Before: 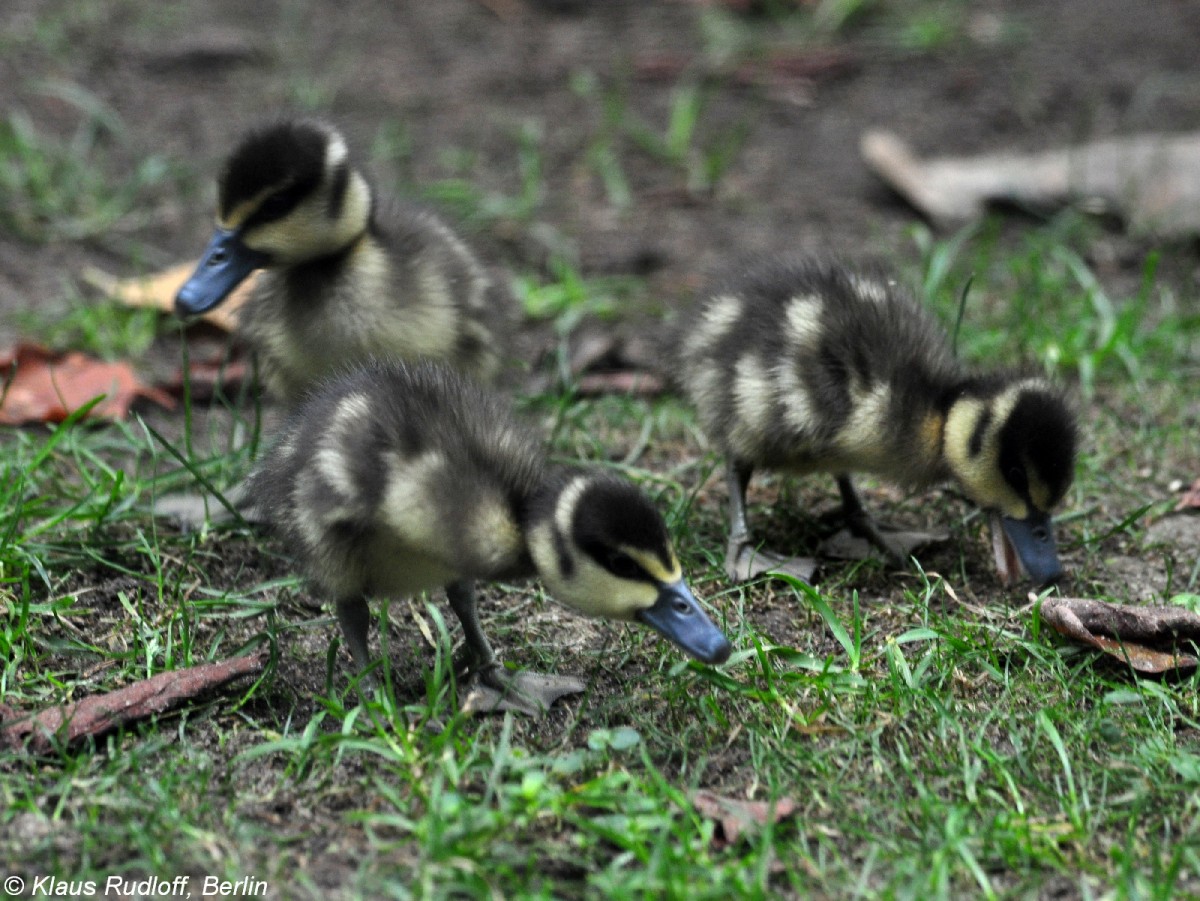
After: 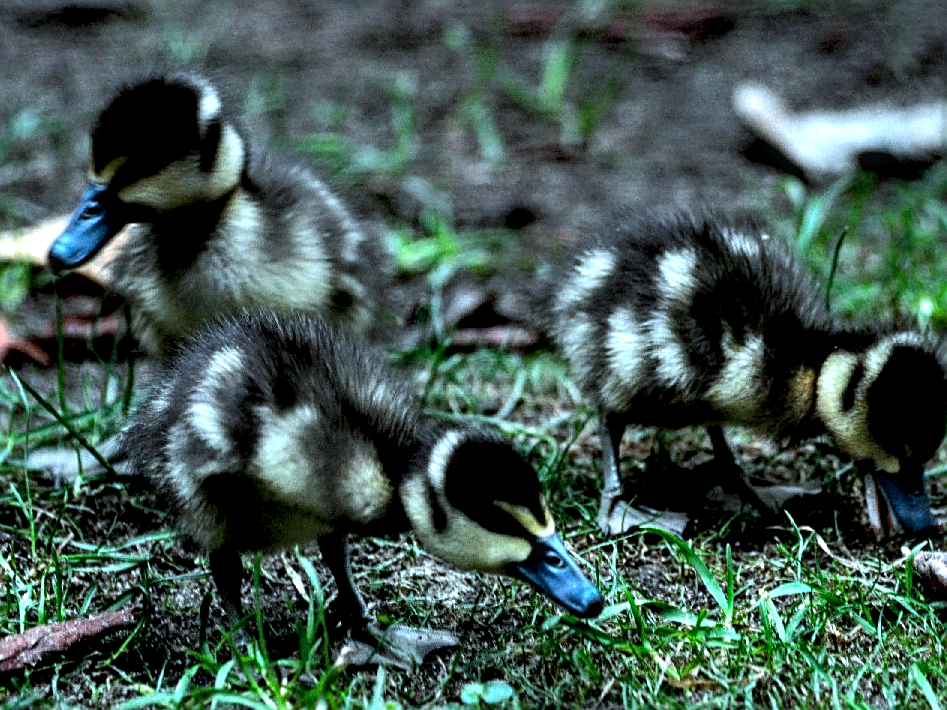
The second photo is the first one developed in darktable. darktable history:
sharpen: on, module defaults
color balance rgb: perceptual saturation grading › global saturation -0.436%, global vibrance 16.473%, saturation formula JzAzBz (2021)
shadows and highlights: low approximation 0.01, soften with gaussian
tone equalizer: -8 EV -1.12 EV, -7 EV -0.984 EV, -6 EV -0.843 EV, -5 EV -0.572 EV, -3 EV 0.608 EV, -2 EV 0.895 EV, -1 EV 1 EV, +0 EV 1.08 EV, edges refinement/feathering 500, mask exposure compensation -1.57 EV, preserve details guided filter
exposure: black level correction 0.027, exposure -0.076 EV, compensate exposure bias true, compensate highlight preservation false
local contrast: detail 130%
crop and rotate: left 10.593%, top 5.131%, right 10.477%, bottom 16%
color correction: highlights a* -9.75, highlights b* -21.68
